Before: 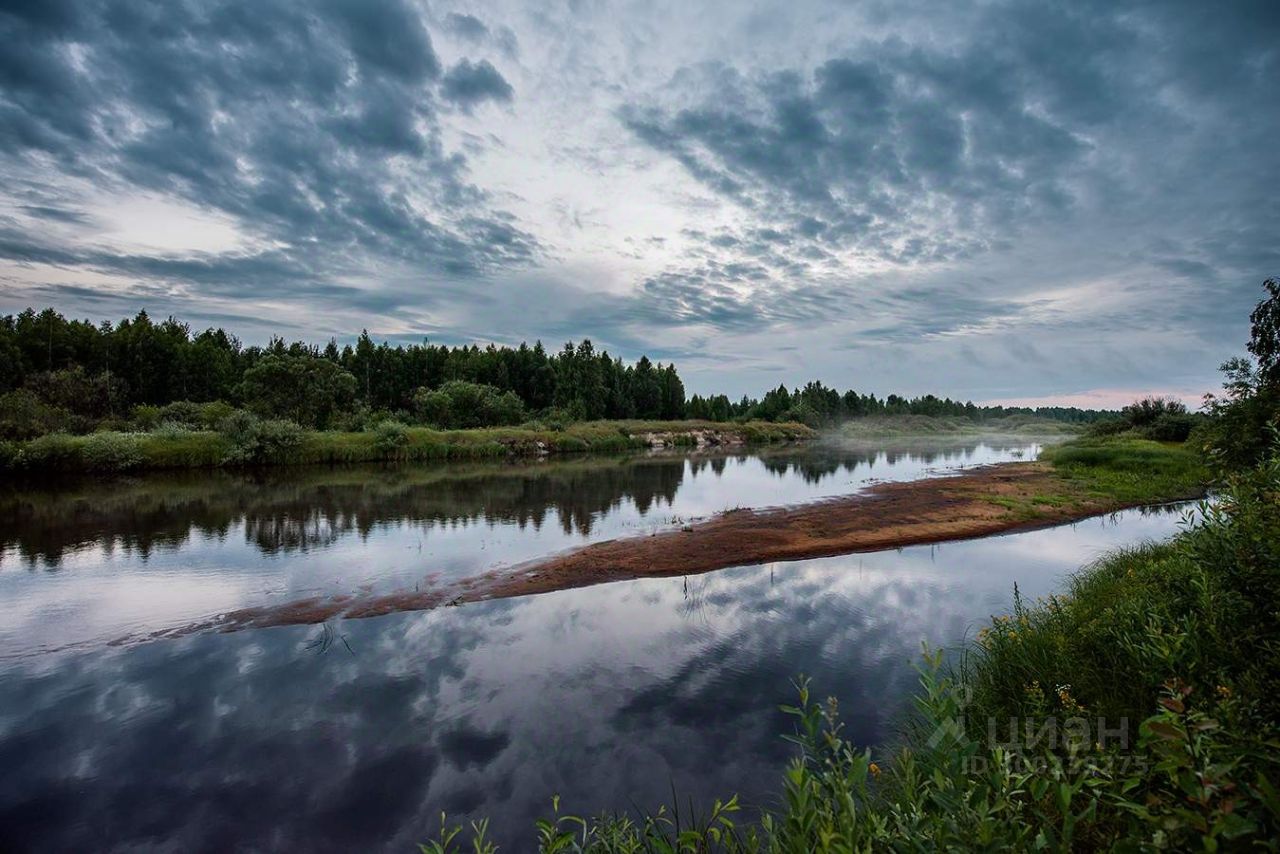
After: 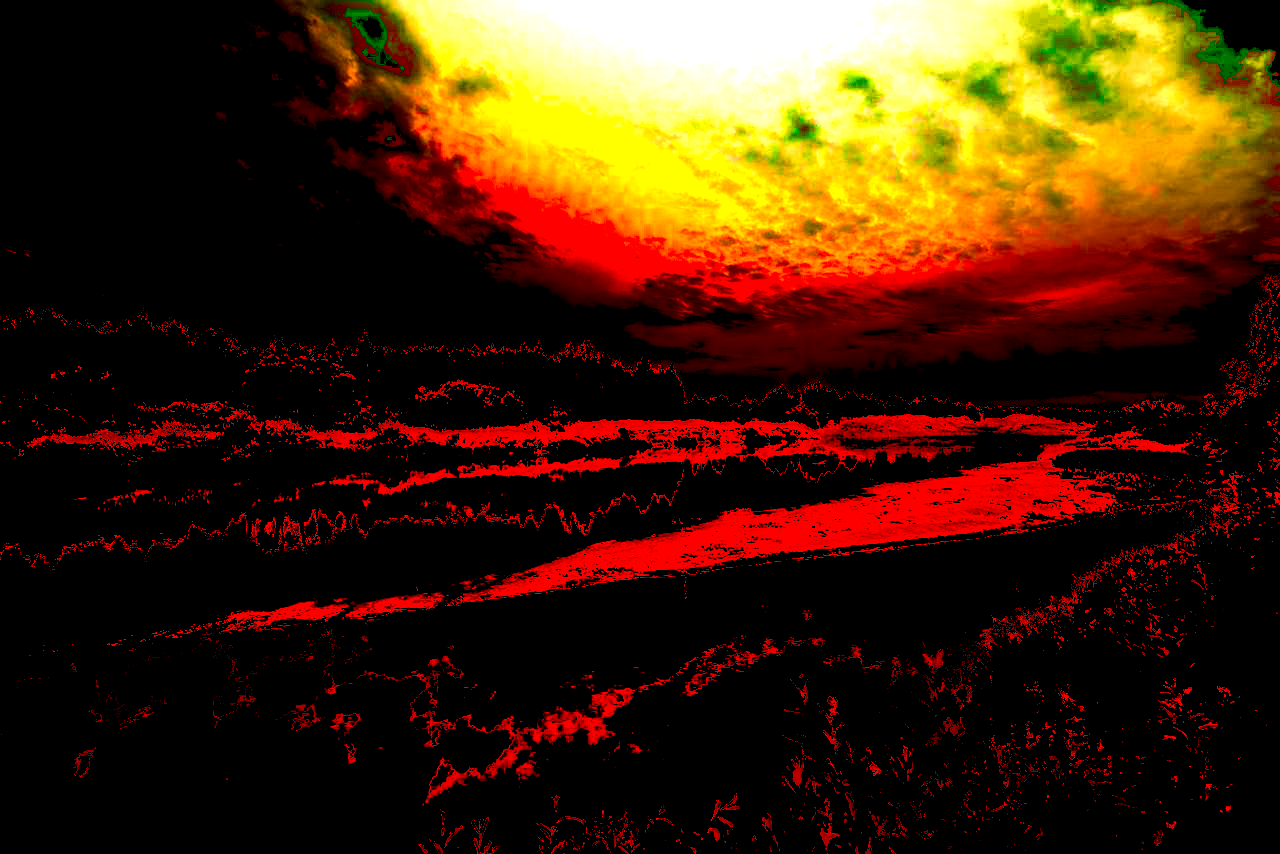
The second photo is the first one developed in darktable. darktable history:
exposure: black level correction 0.1, exposure 3 EV, compensate highlight preservation false
white balance: red 1.467, blue 0.684
local contrast: on, module defaults
